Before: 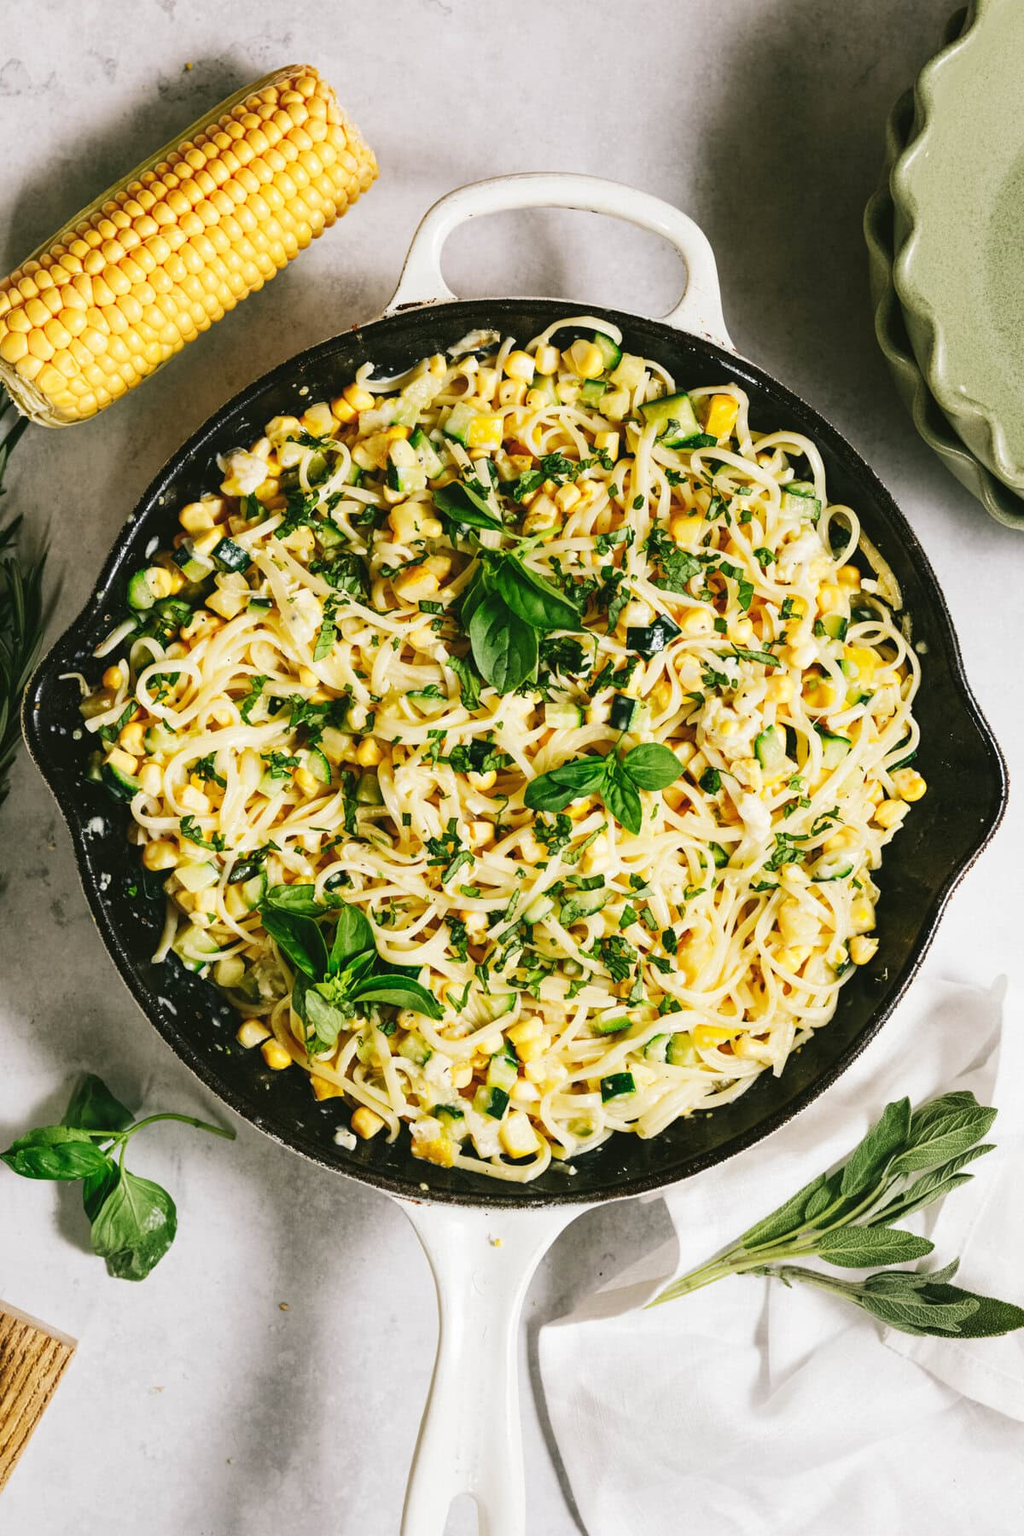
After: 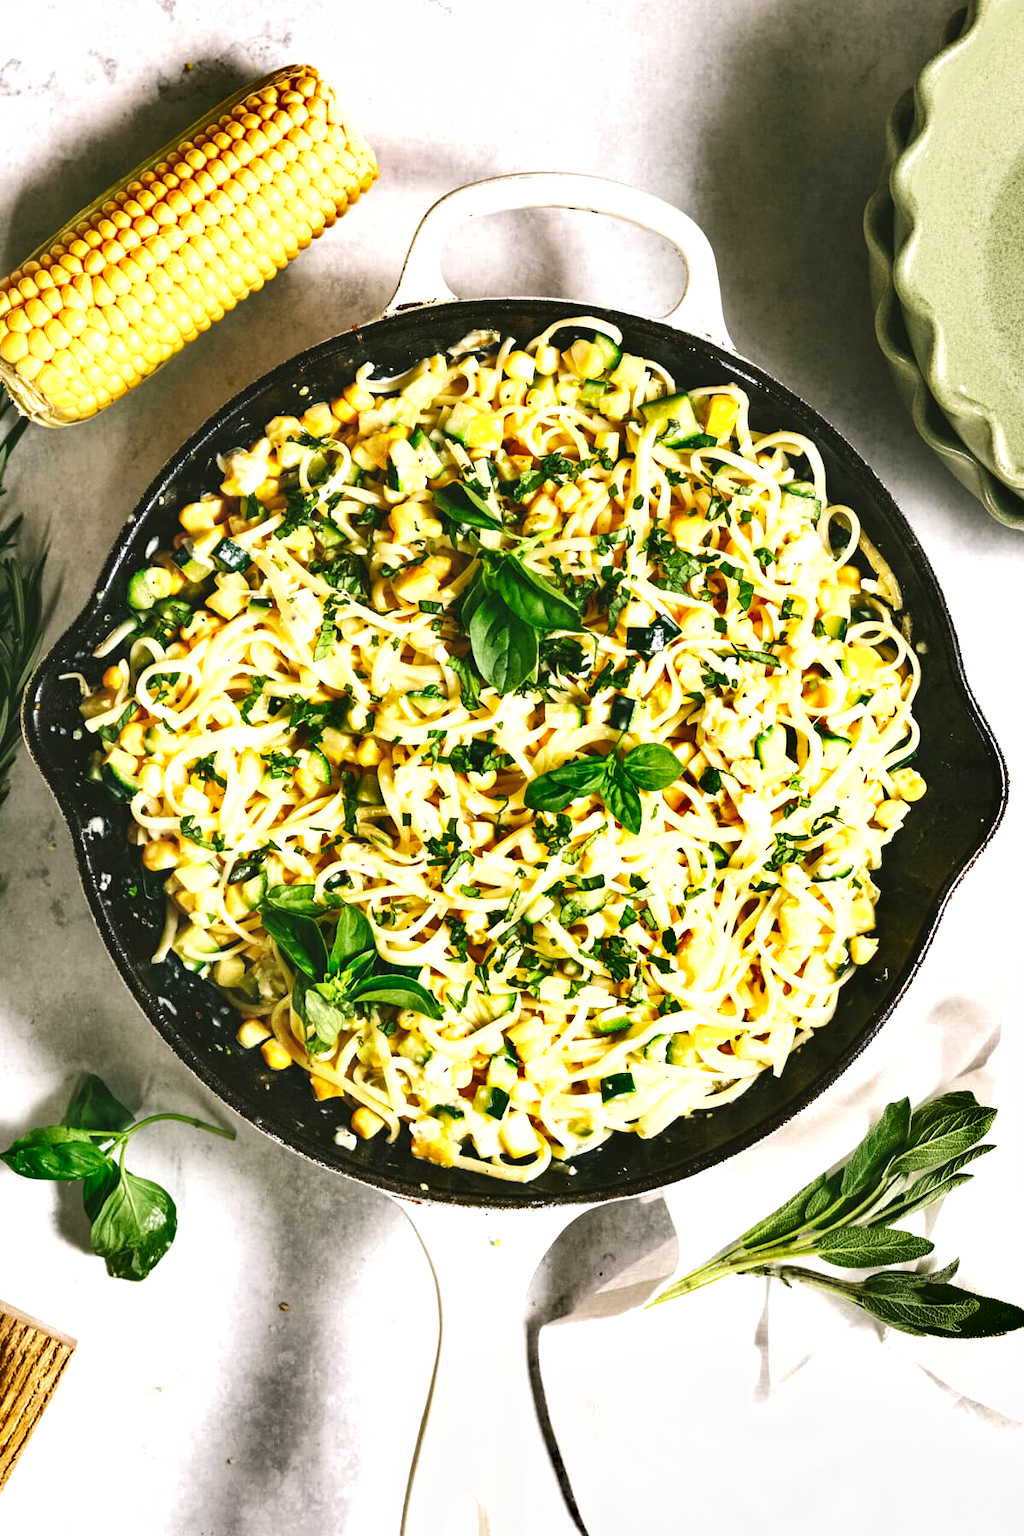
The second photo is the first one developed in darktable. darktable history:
shadows and highlights: low approximation 0.01, soften with gaussian
exposure: exposure 0.66 EV, compensate highlight preservation false
